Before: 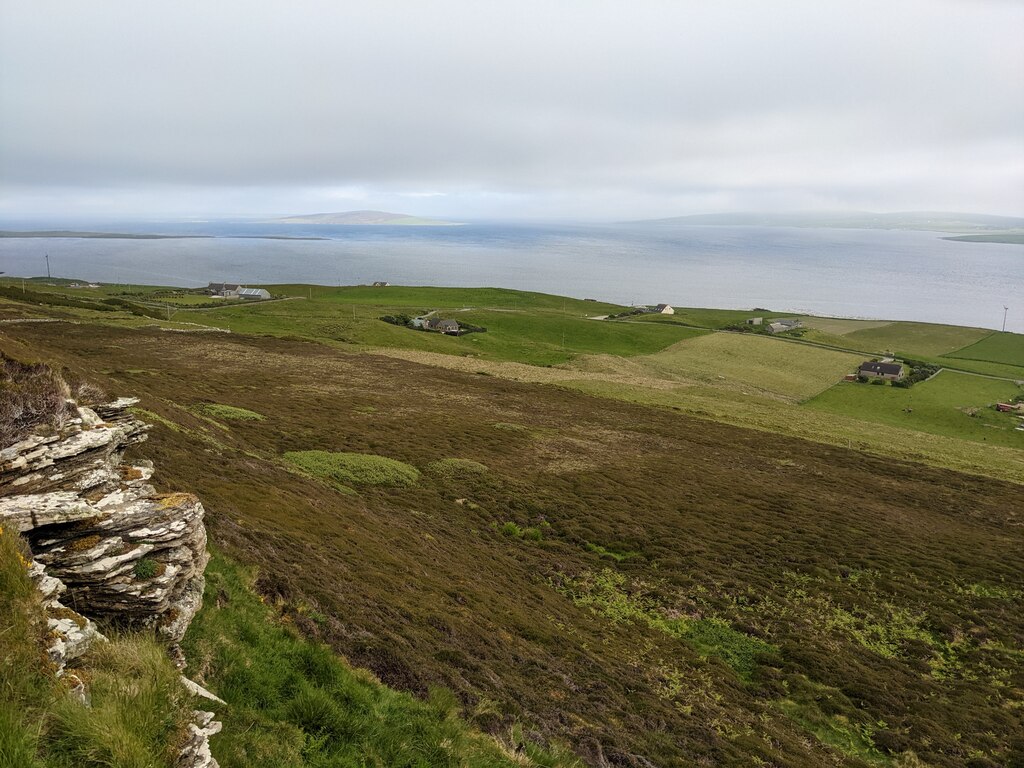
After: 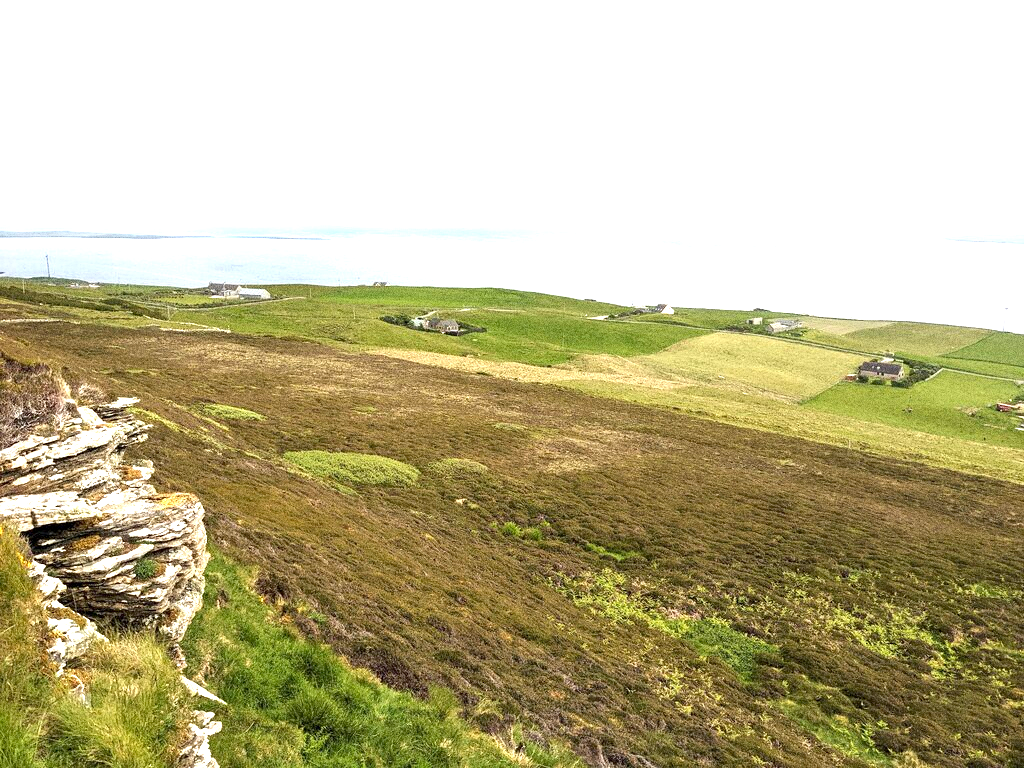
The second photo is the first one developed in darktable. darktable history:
grain: strength 49.07%
exposure: black level correction 0.001, exposure 1.735 EV, compensate highlight preservation false
